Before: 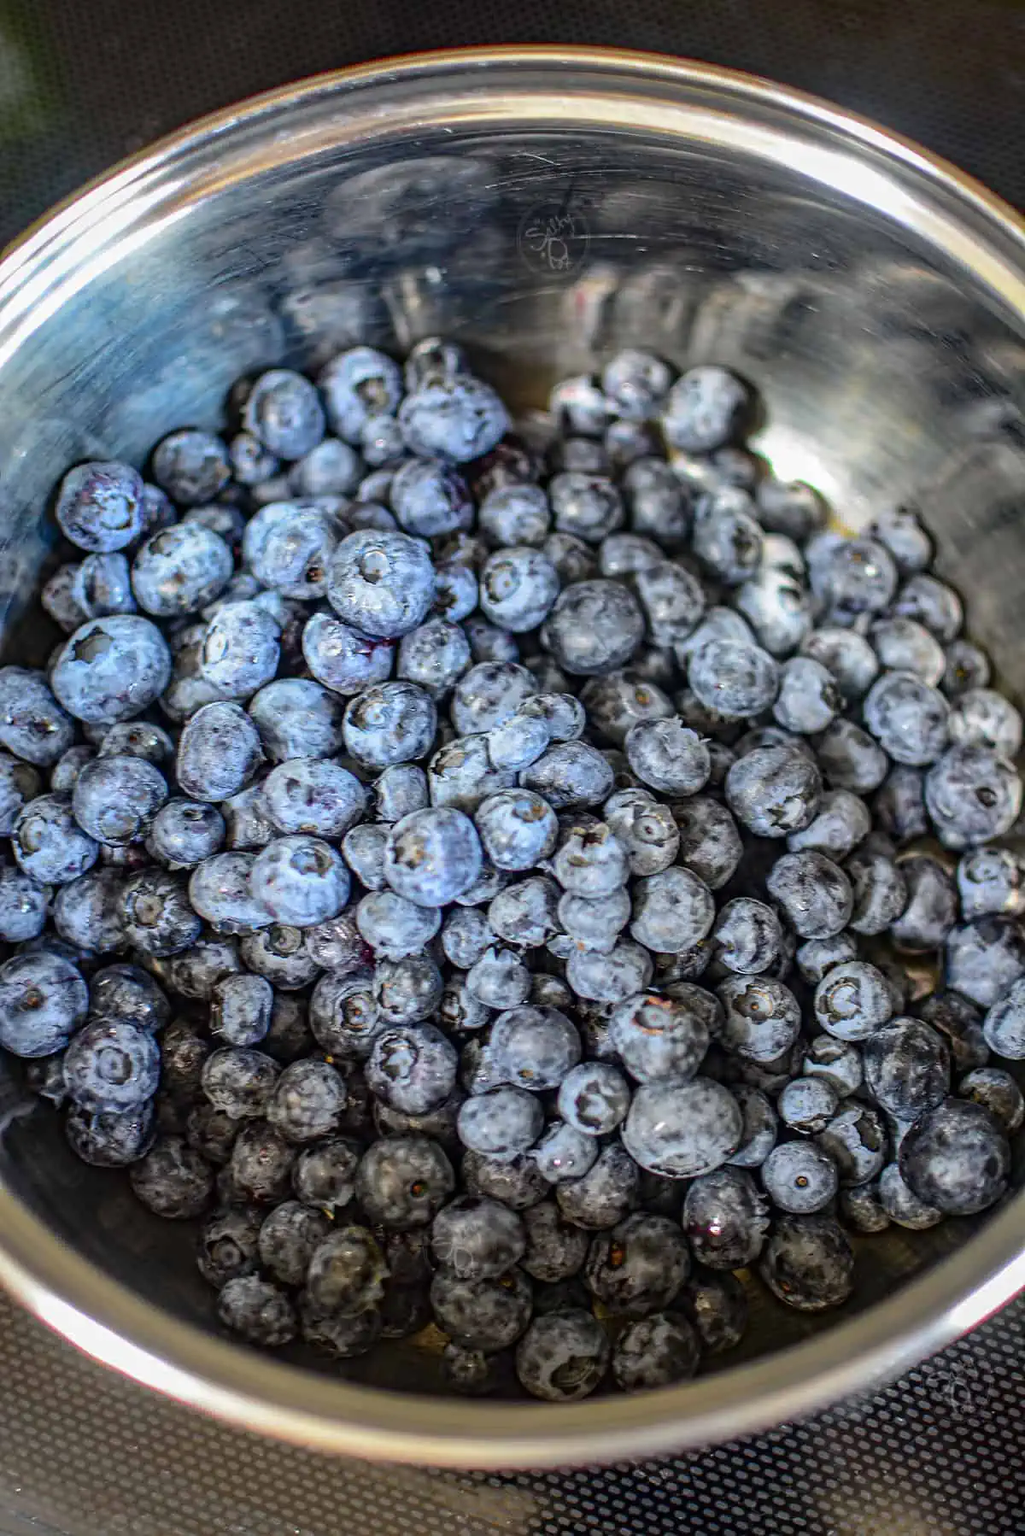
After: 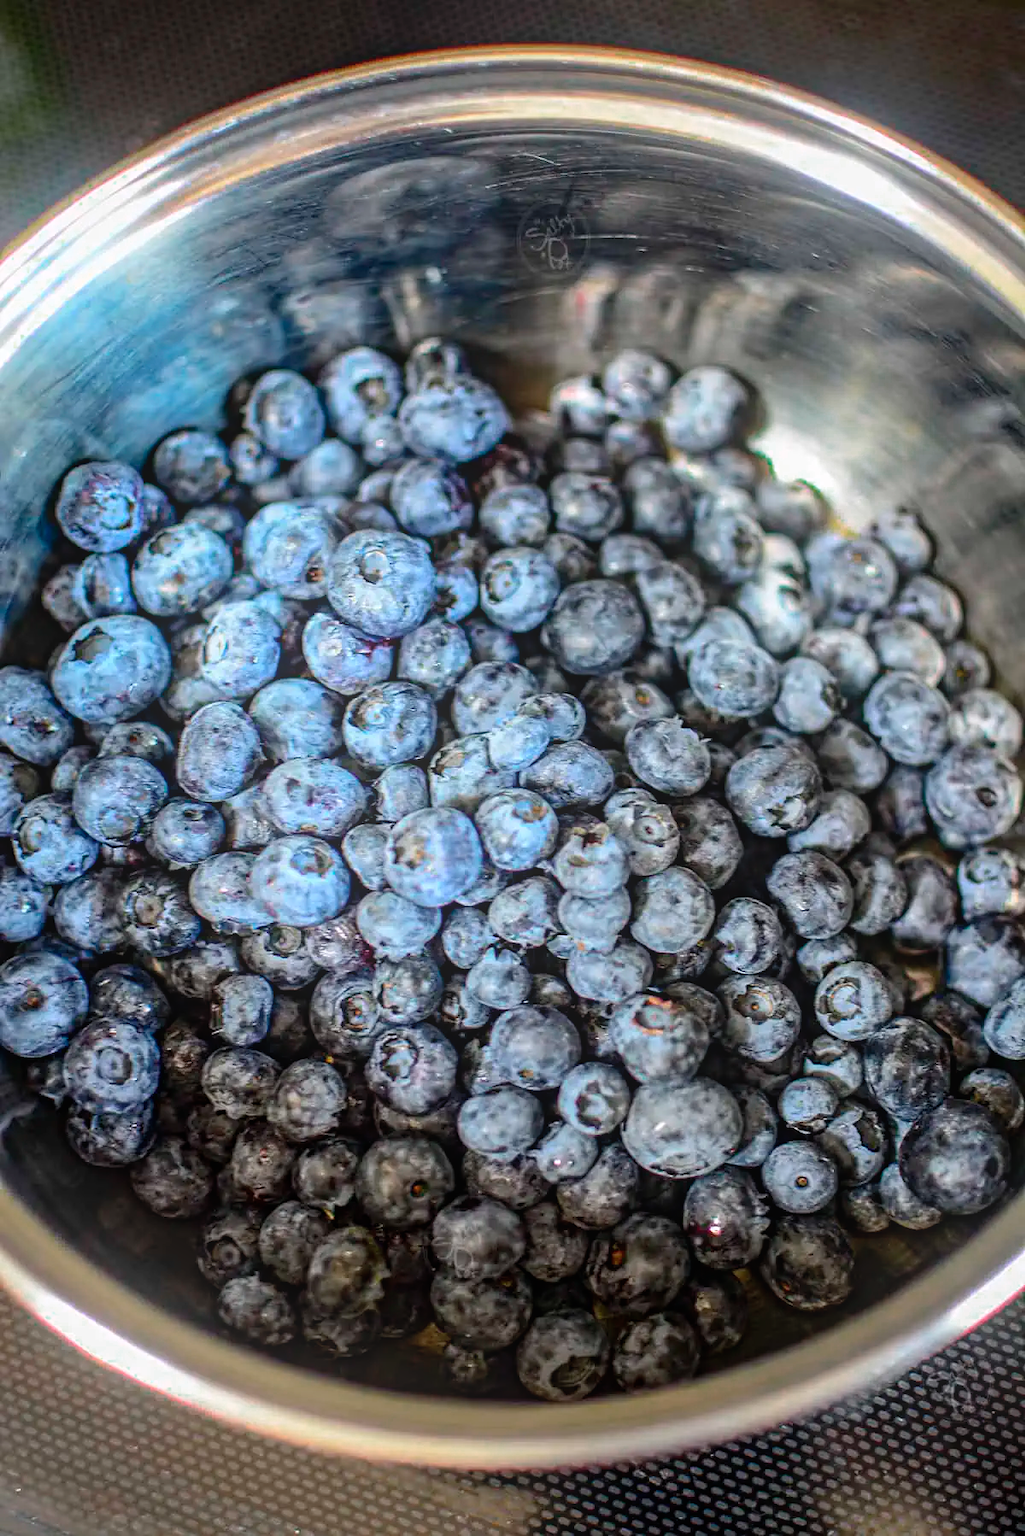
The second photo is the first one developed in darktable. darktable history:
bloom: on, module defaults
color zones: curves: ch0 [(0, 0.558) (0.143, 0.548) (0.286, 0.447) (0.429, 0.259) (0.571, 0.5) (0.714, 0.5) (0.857, 0.593) (1, 0.558)]; ch1 [(0, 0.543) (0.01, 0.544) (0.12, 0.492) (0.248, 0.458) (0.5, 0.534) (0.748, 0.5) (0.99, 0.469) (1, 0.543)]; ch2 [(0, 0.507) (0.143, 0.522) (0.286, 0.505) (0.429, 0.5) (0.571, 0.5) (0.714, 0.5) (0.857, 0.5) (1, 0.507)]
